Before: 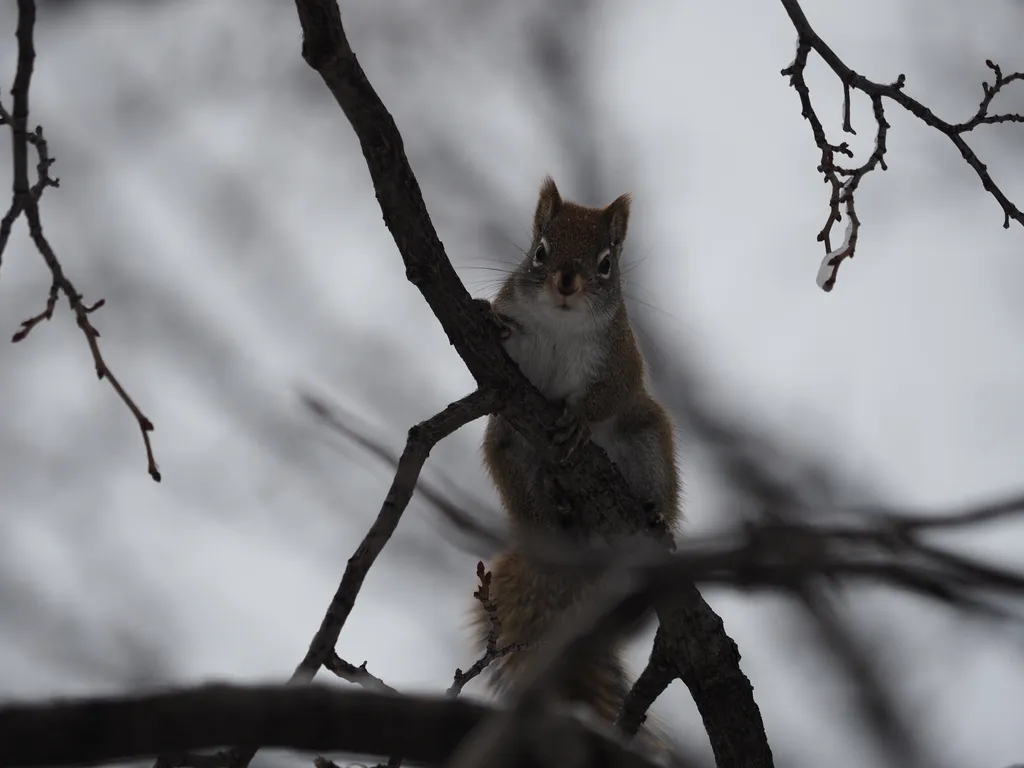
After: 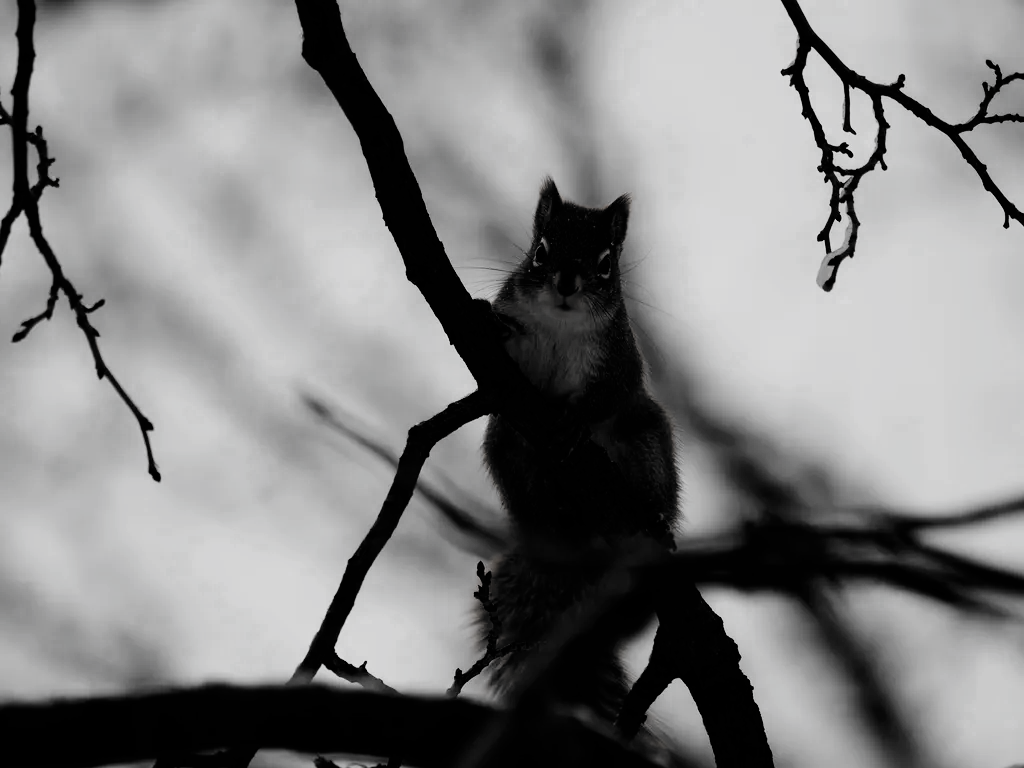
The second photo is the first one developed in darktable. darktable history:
color zones: curves: ch0 [(0, 0.613) (0.01, 0.613) (0.245, 0.448) (0.498, 0.529) (0.642, 0.665) (0.879, 0.777) (0.99, 0.613)]; ch1 [(0, 0.035) (0.121, 0.189) (0.259, 0.197) (0.415, 0.061) (0.589, 0.022) (0.732, 0.022) (0.857, 0.026) (0.991, 0.053)]
filmic rgb: black relative exposure -5.1 EV, white relative exposure 3.96 EV, threshold 5.99 EV, hardness 2.9, contrast 1.4, highlights saturation mix -30.47%, color science v6 (2022), enable highlight reconstruction true
